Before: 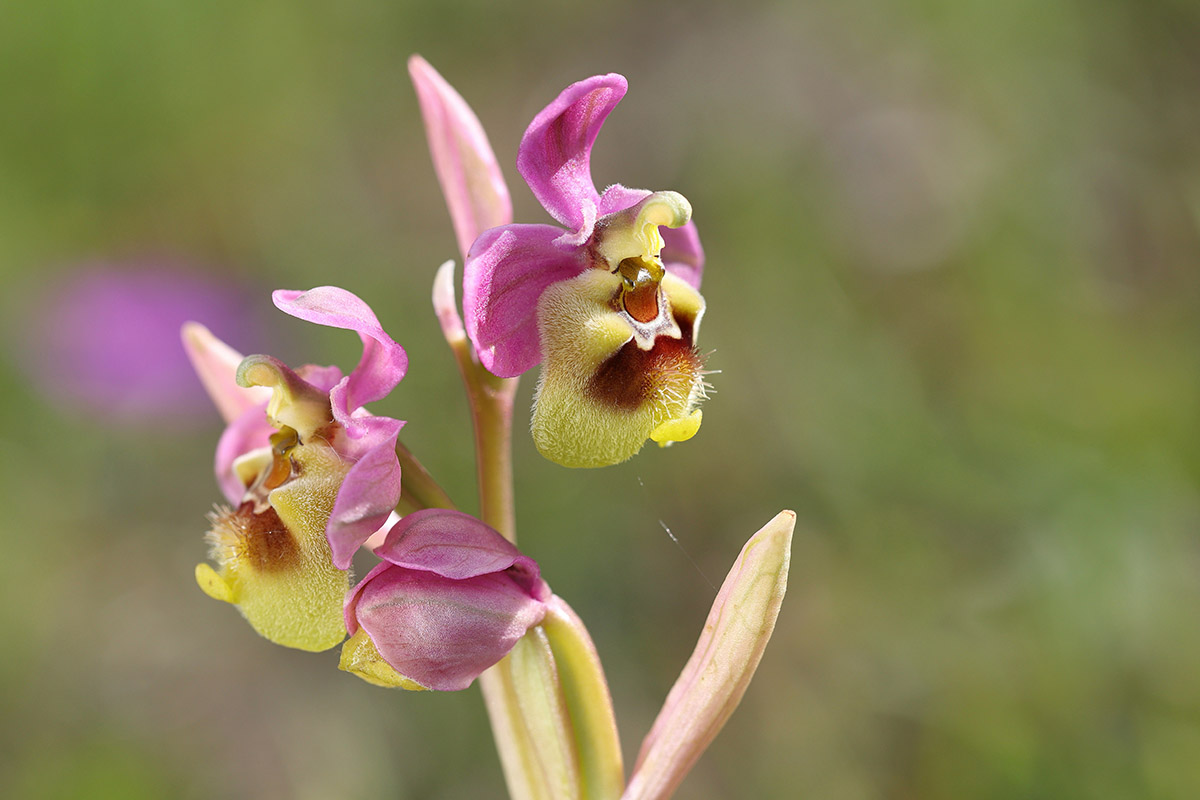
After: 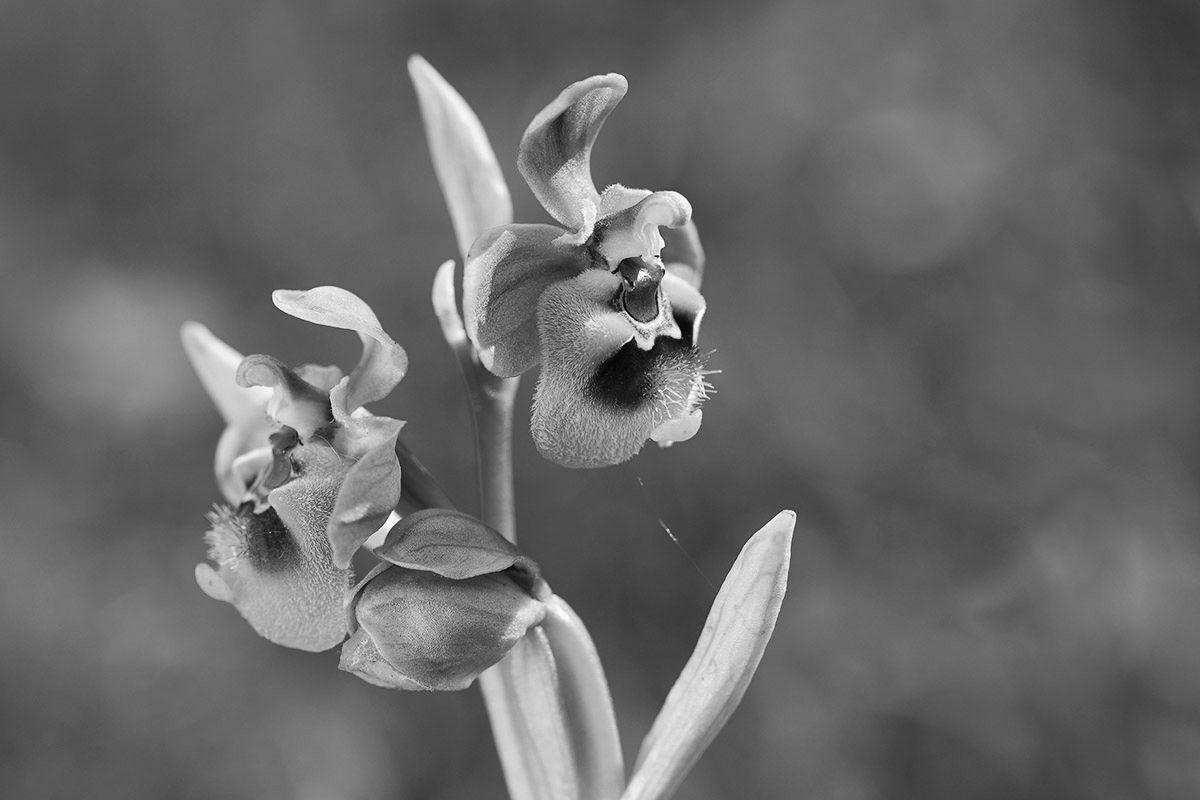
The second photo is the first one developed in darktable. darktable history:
tone curve: curves: ch0 [(0, 0) (0.003, 0.008) (0.011, 0.011) (0.025, 0.014) (0.044, 0.021) (0.069, 0.029) (0.1, 0.042) (0.136, 0.06) (0.177, 0.09) (0.224, 0.126) (0.277, 0.177) (0.335, 0.243) (0.399, 0.31) (0.468, 0.388) (0.543, 0.484) (0.623, 0.585) (0.709, 0.683) (0.801, 0.775) (0.898, 0.873) (1, 1)], preserve colors none
color look up table: target L [92, 87.05, 79.88, 84.91, 74.78, 69.61, 67, 64.23, 59.02, 63.22, 38.66, 42.78, 29.73, 14.2, 4.68, 200.37, 78.43, 79.16, 75.88, 68.87, 64.23, 57.09, 55.28, 57.35, 52.01, 34.88, 28.41, 25.32, 21.25, 91.64, 86.34, 75.88, 65.87, 67.24, 51.49, 57.61, 49.9, 59.02, 41.14, 45.35, 43.19, 37.82, 22.62, 17.06, 9.263, 80.24, 73.19, 64.48, 31.74], target a [0.001, 0.001, 0 ×4, 0.001, 0.001, 0, 0, 0.001, 0.001, 0 ×5, 0.001, 0, 0, 0.001 ×5, 0, 0, 0.001, 0, 0.001, 0.001, 0, 0.001 ×5, 0, 0.001, 0.001, 0.001, 0 ×5, 0.001, 0.001, 0.001], target b [-0.001 ×7, -0.007, -0.001, -0.001, -0.003, -0.002, -0.003, 0.002, 0.001, 0, -0.001, -0.001, 0, -0.001, -0.007, -0.006 ×4, -0.003 ×4, -0.001, -0.001, 0, -0.001, -0.007, -0.006, -0.006, -0.006, -0.001, -0.003, -0.006, -0.003, -0.003, 0.003, 0.002, 0.002, -0.001, -0.007, -0.007, -0.005], num patches 49
